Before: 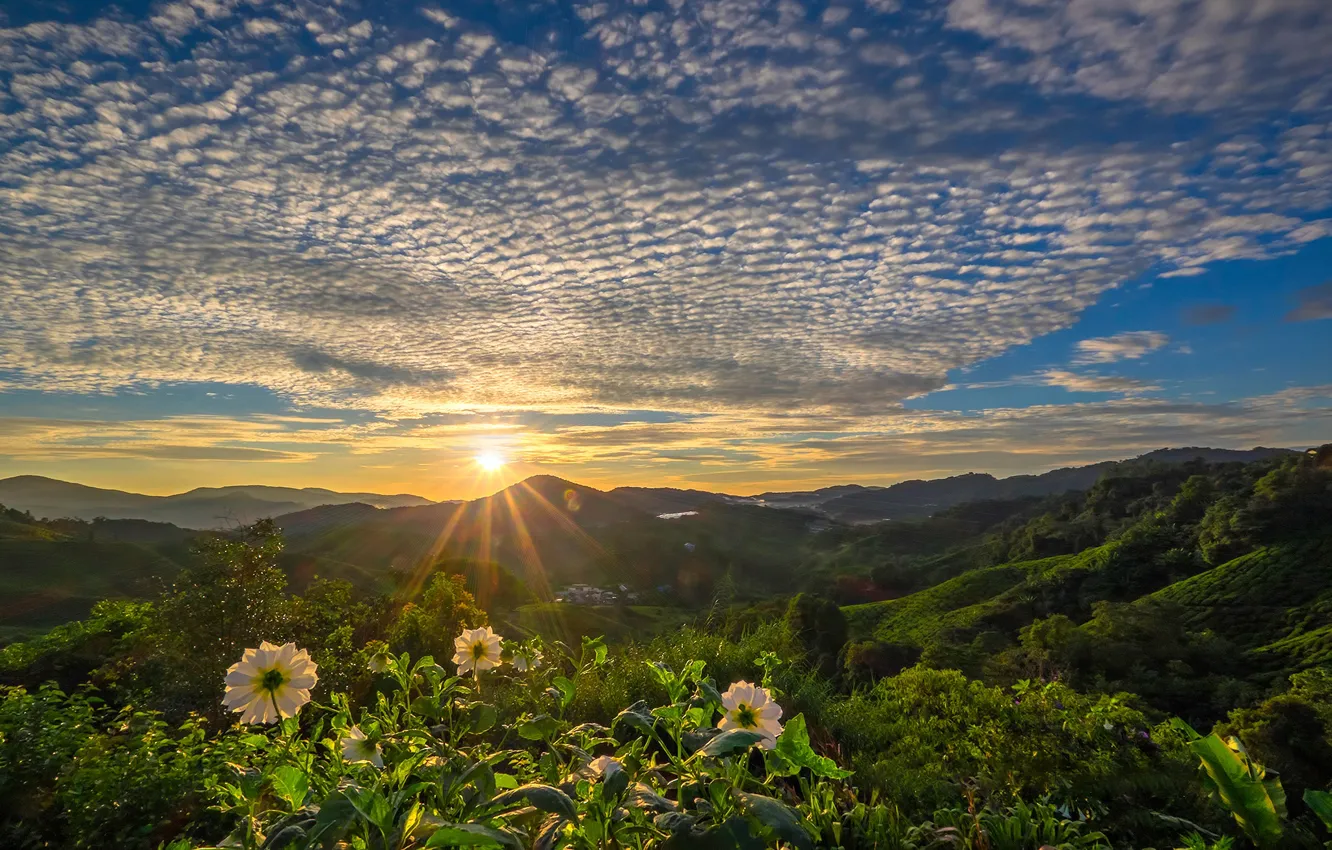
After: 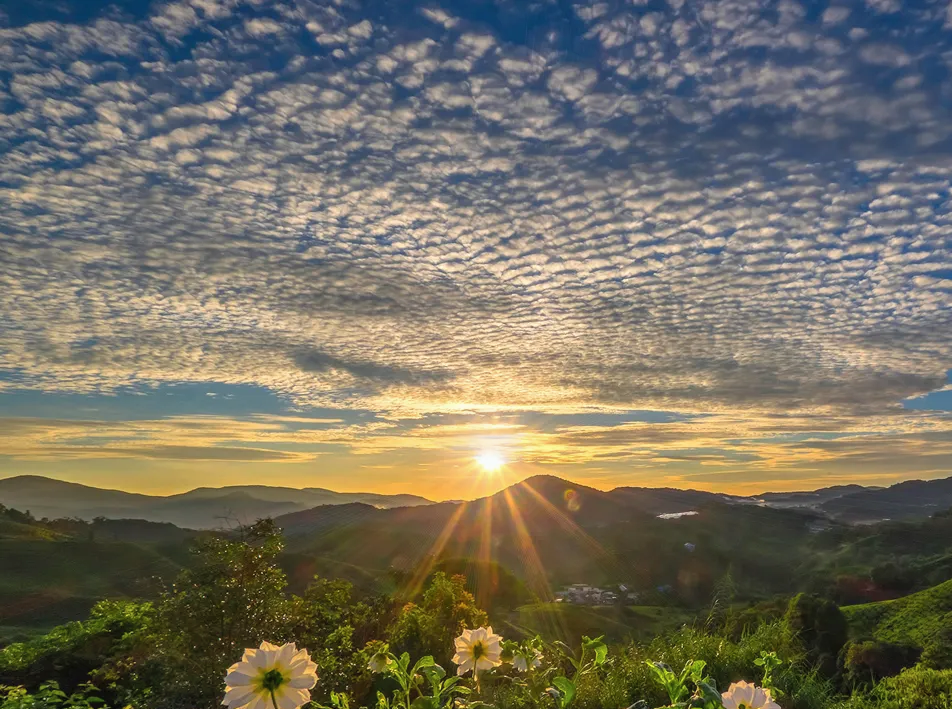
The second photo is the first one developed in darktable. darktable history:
crop: right 28.466%, bottom 16.572%
local contrast: detail 109%
shadows and highlights: shadows 37.68, highlights -28.11, soften with gaussian
